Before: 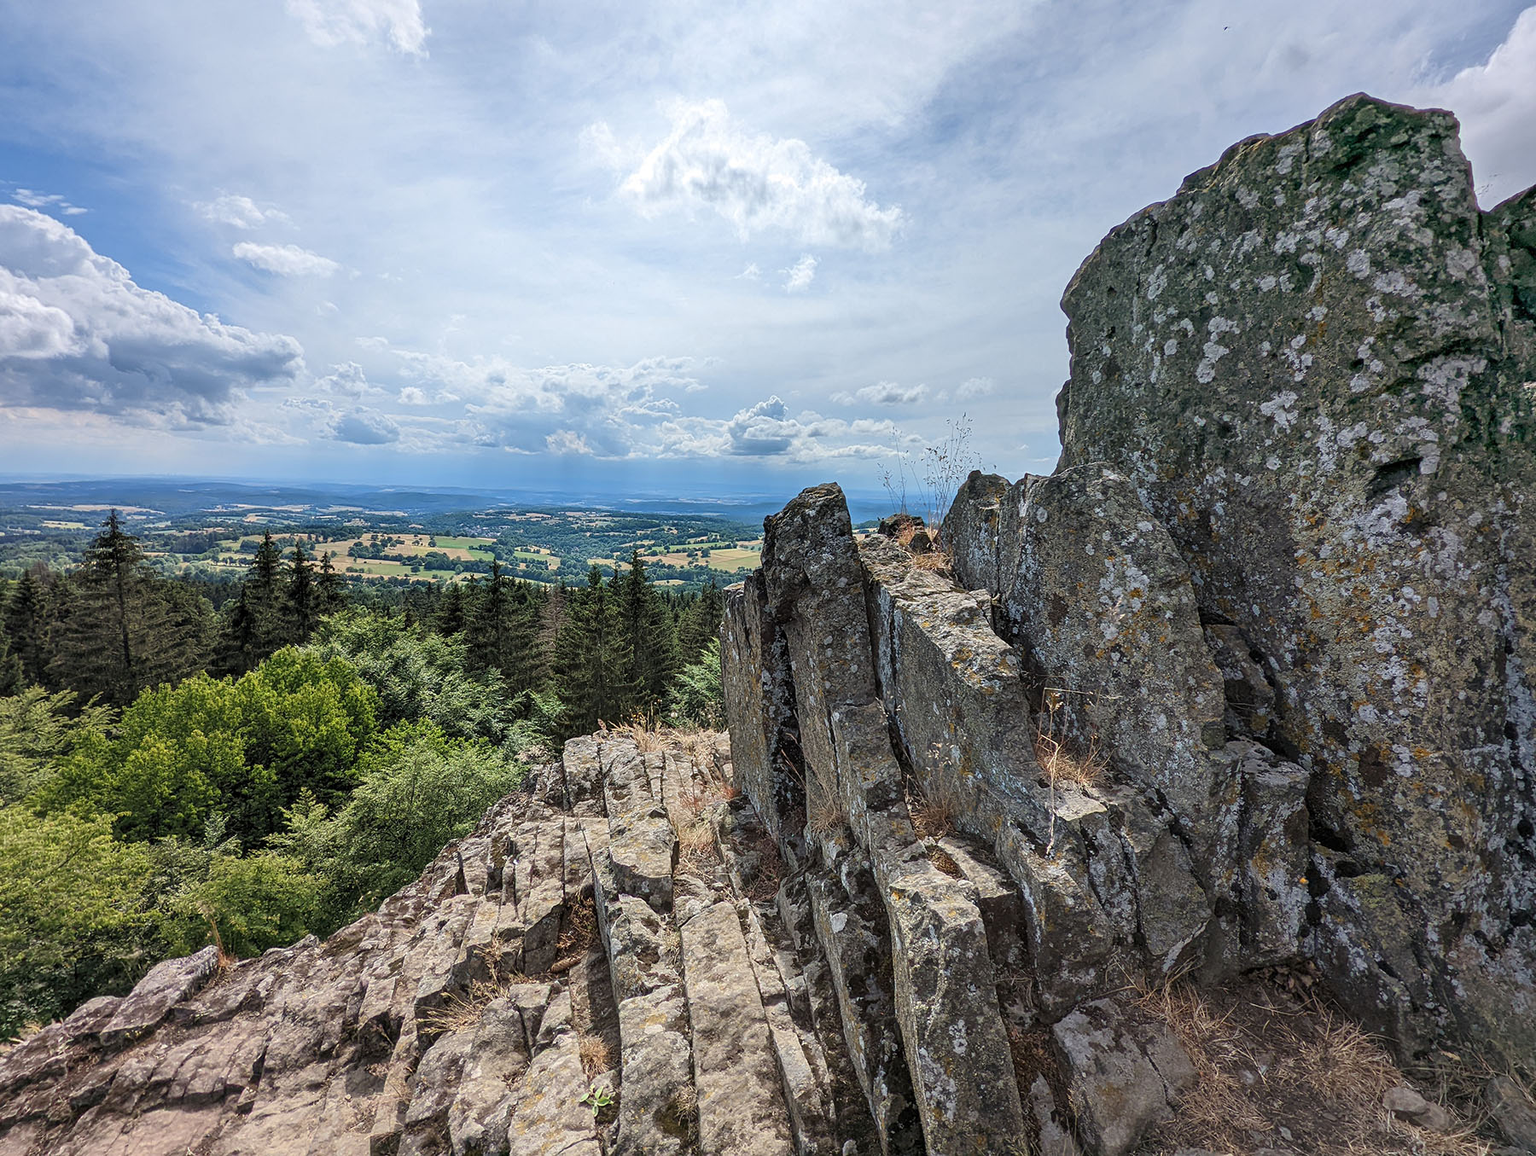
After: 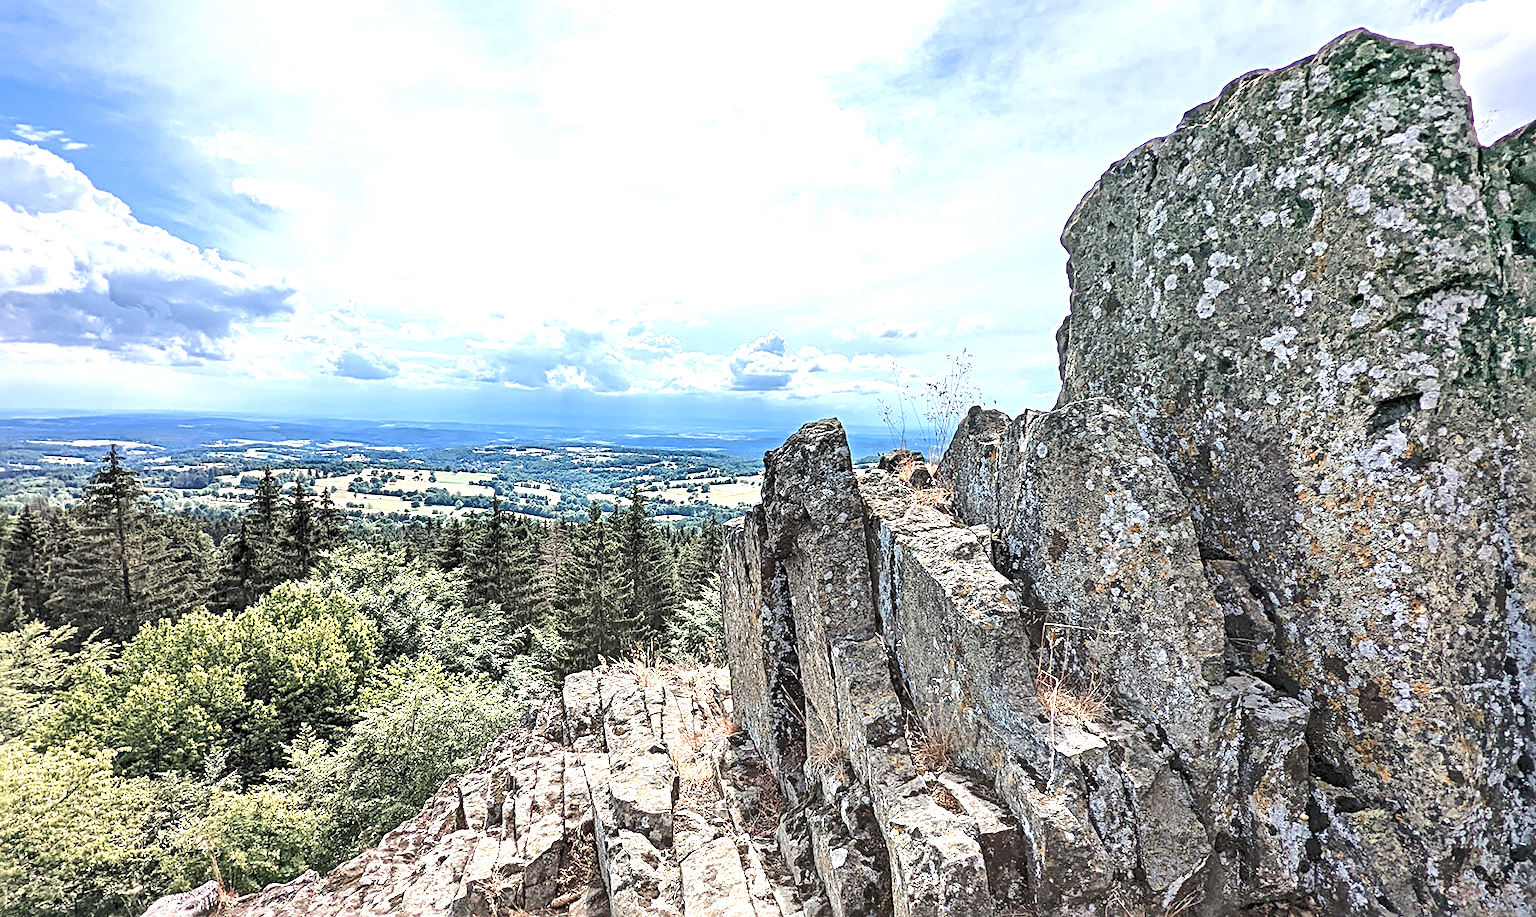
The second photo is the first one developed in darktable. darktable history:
tone curve: curves: ch0 [(0, 0) (0.003, 0.1) (0.011, 0.101) (0.025, 0.11) (0.044, 0.126) (0.069, 0.14) (0.1, 0.158) (0.136, 0.18) (0.177, 0.206) (0.224, 0.243) (0.277, 0.293) (0.335, 0.36) (0.399, 0.446) (0.468, 0.537) (0.543, 0.618) (0.623, 0.694) (0.709, 0.763) (0.801, 0.836) (0.898, 0.908) (1, 1)], color space Lab, independent channels, preserve colors none
crop and rotate: top 5.658%, bottom 14.951%
exposure: exposure 1.23 EV, compensate exposure bias true, compensate highlight preservation false
sharpen: radius 3.997
color zones: curves: ch0 [(0, 0.473) (0.001, 0.473) (0.226, 0.548) (0.4, 0.589) (0.525, 0.54) (0.728, 0.403) (0.999, 0.473) (1, 0.473)]; ch1 [(0, 0.619) (0.001, 0.619) (0.234, 0.388) (0.4, 0.372) (0.528, 0.422) (0.732, 0.53) (0.999, 0.619) (1, 0.619)]; ch2 [(0, 0.547) (0.001, 0.547) (0.226, 0.45) (0.4, 0.525) (0.525, 0.585) (0.8, 0.511) (0.999, 0.547) (1, 0.547)]
